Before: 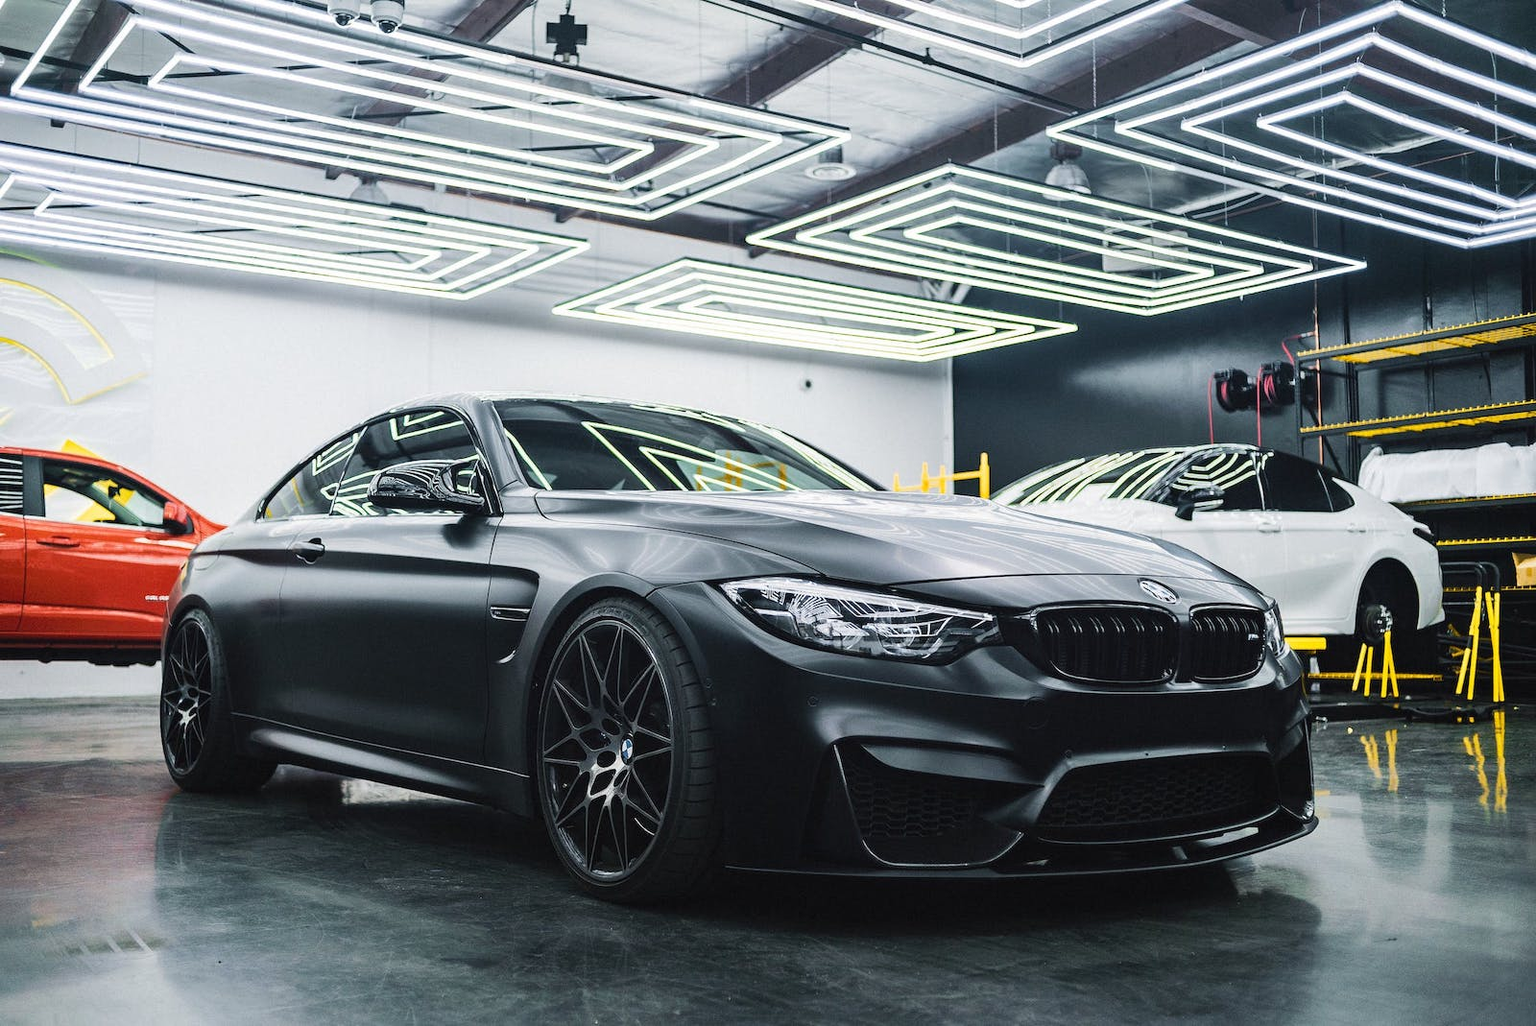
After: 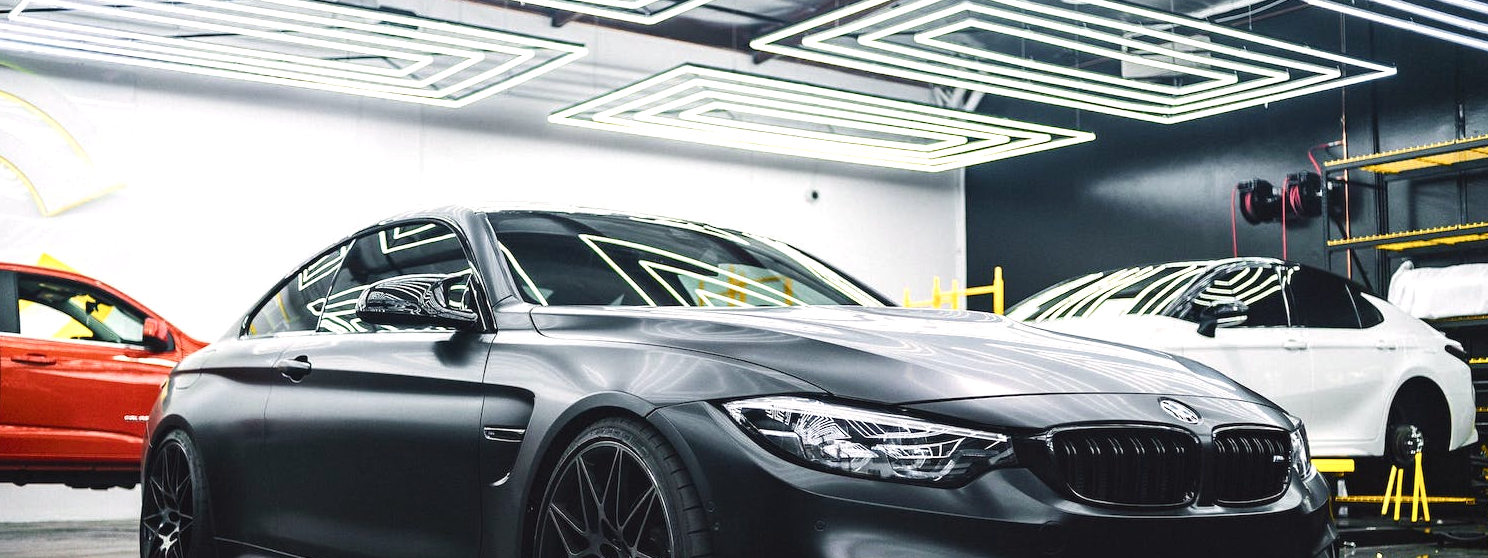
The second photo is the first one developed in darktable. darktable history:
crop: left 1.744%, top 19.225%, right 5.069%, bottom 28.357%
color balance rgb: shadows lift › chroma 1%, shadows lift › hue 28.8°, power › hue 60°, highlights gain › chroma 1%, highlights gain › hue 60°, global offset › luminance 0.25%, perceptual saturation grading › highlights -20%, perceptual saturation grading › shadows 20%, perceptual brilliance grading › highlights 10%, perceptual brilliance grading › shadows -5%, global vibrance 19.67%
